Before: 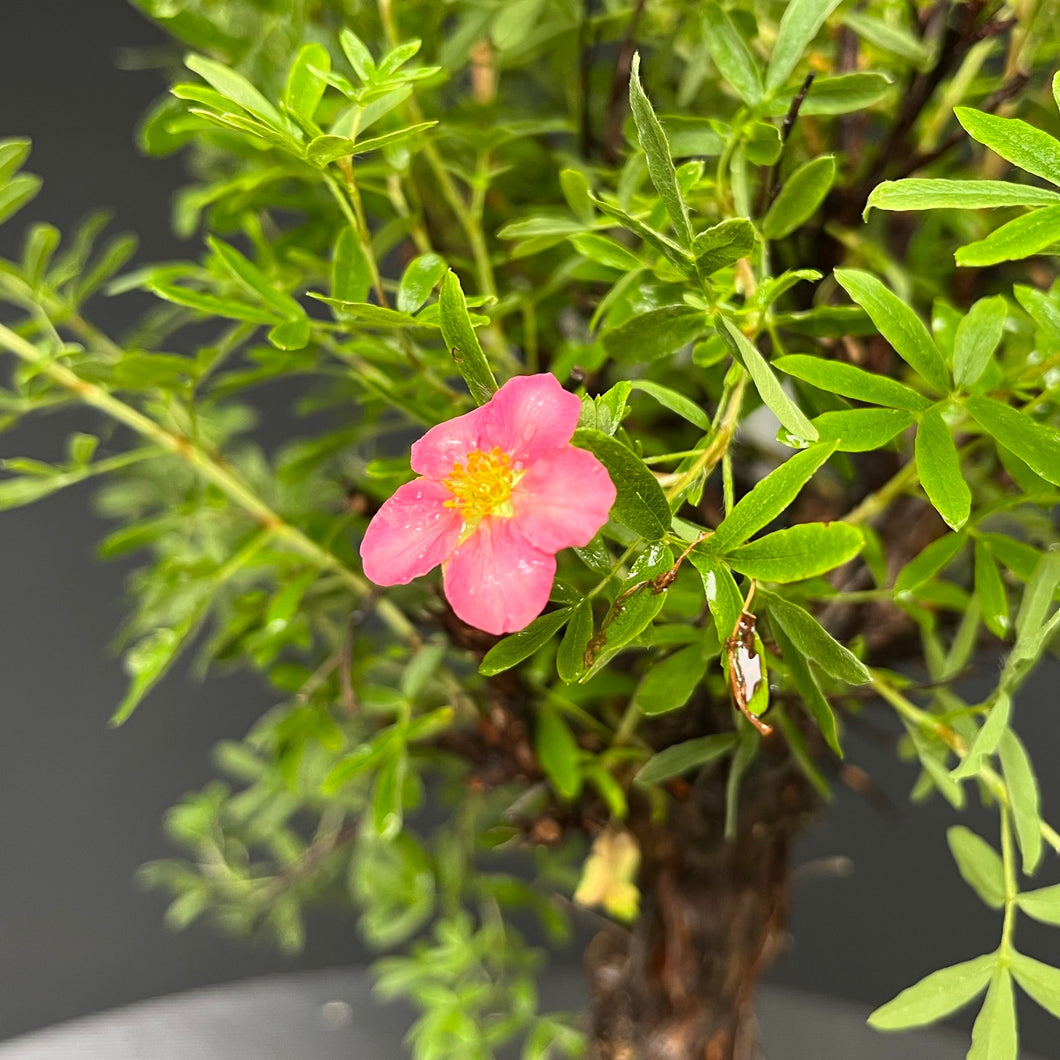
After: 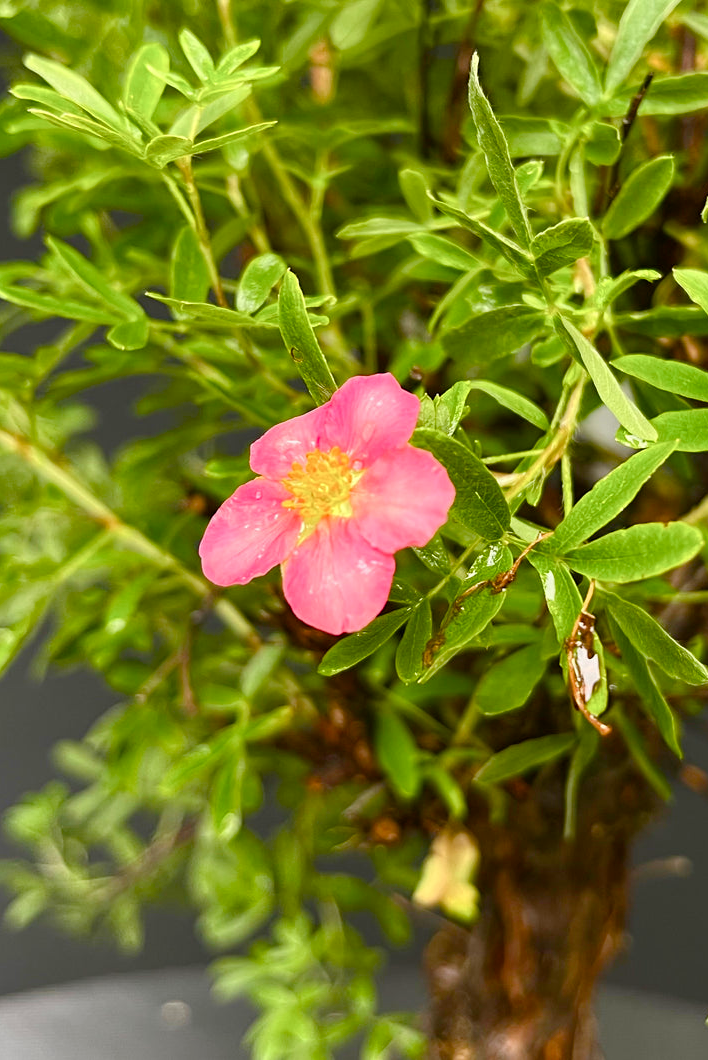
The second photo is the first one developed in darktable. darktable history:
crop and rotate: left 15.272%, right 17.85%
color balance rgb: linear chroma grading › global chroma 25.115%, perceptual saturation grading › global saturation 20%, perceptual saturation grading › highlights -50.292%, perceptual saturation grading › shadows 30.959%
